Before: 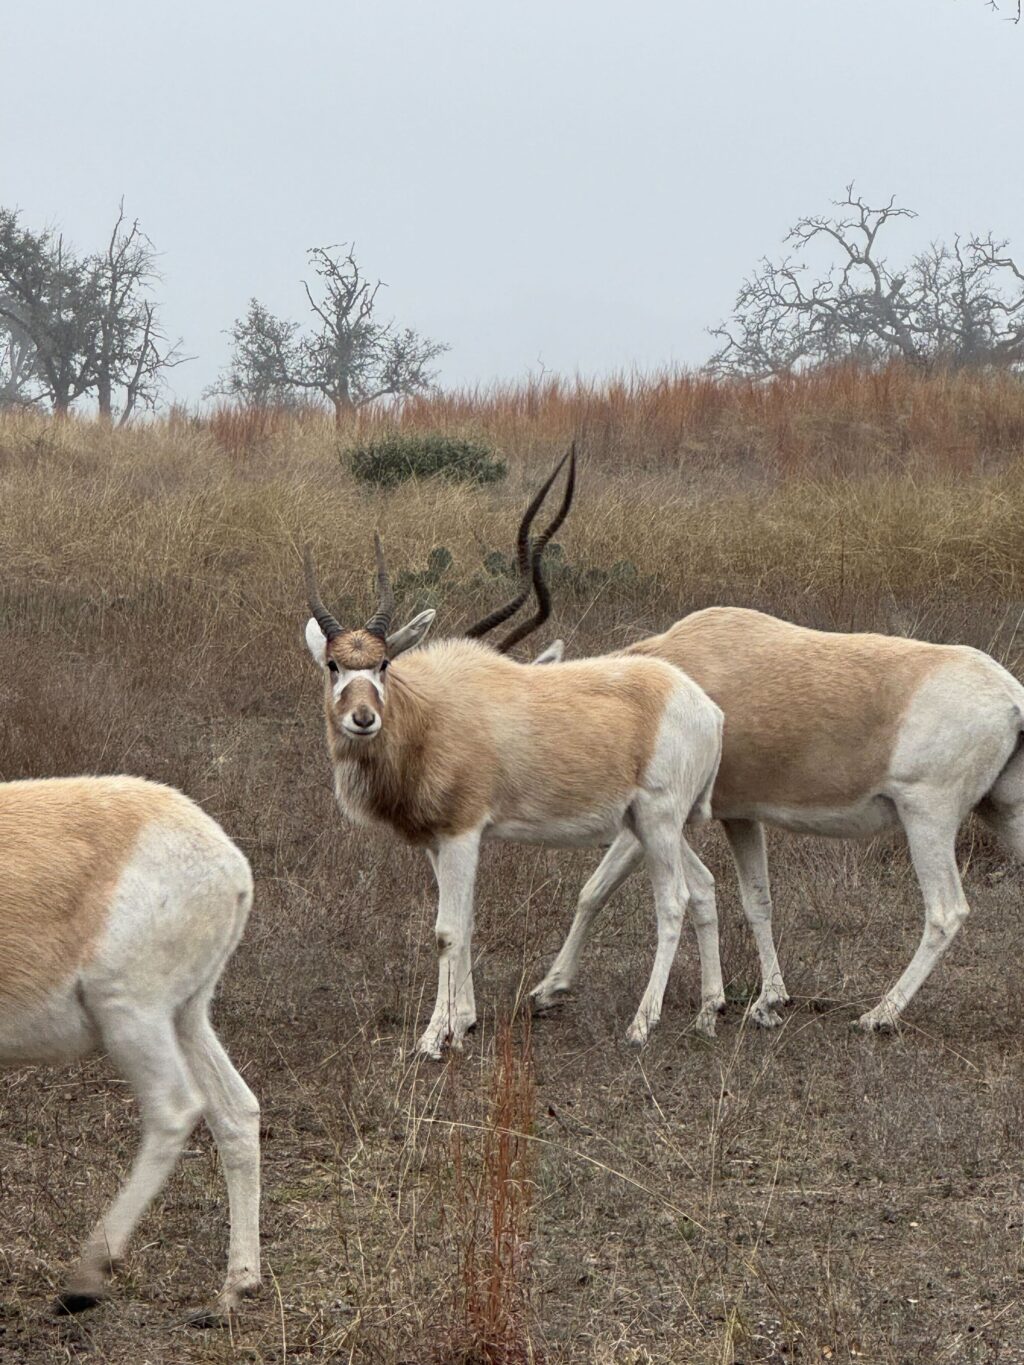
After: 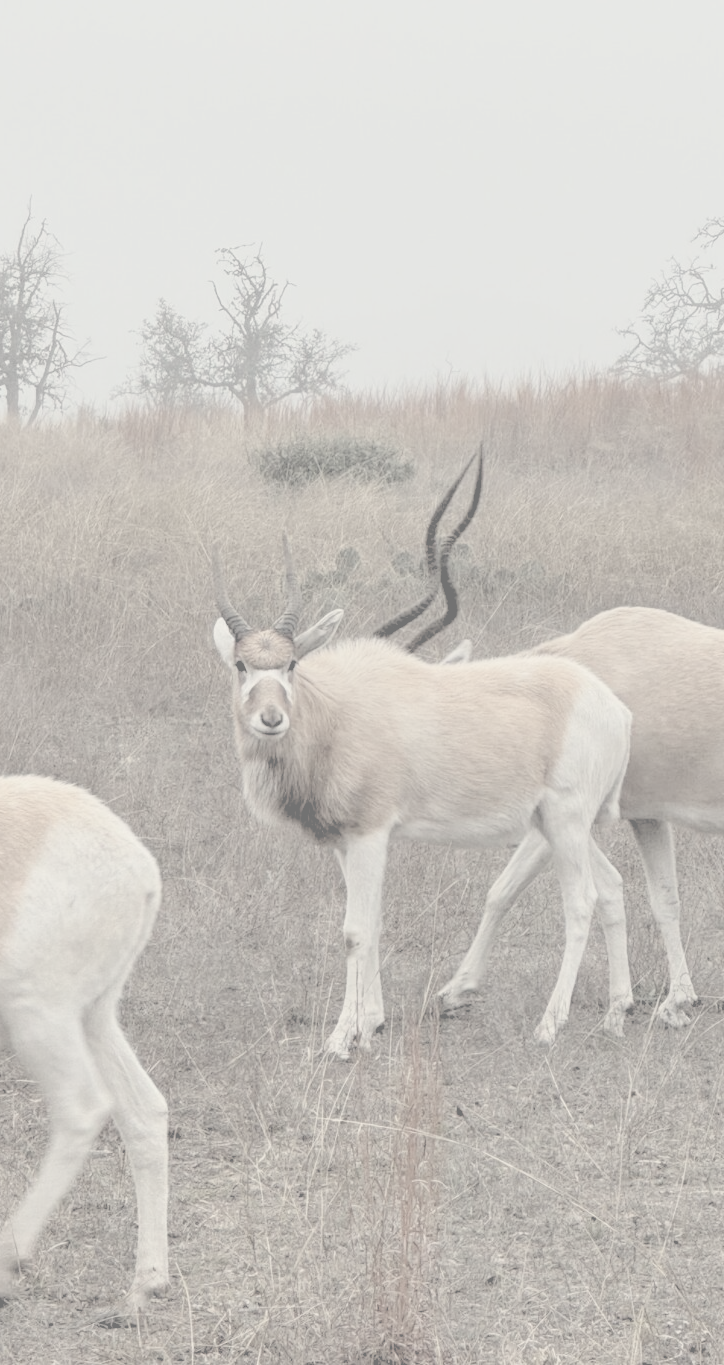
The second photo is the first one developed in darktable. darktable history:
white balance: red 1.029, blue 0.92
crop and rotate: left 9.061%, right 20.142%
rgb levels: levels [[0.01, 0.419, 0.839], [0, 0.5, 1], [0, 0.5, 1]]
contrast brightness saturation: contrast -0.32, brightness 0.75, saturation -0.78
